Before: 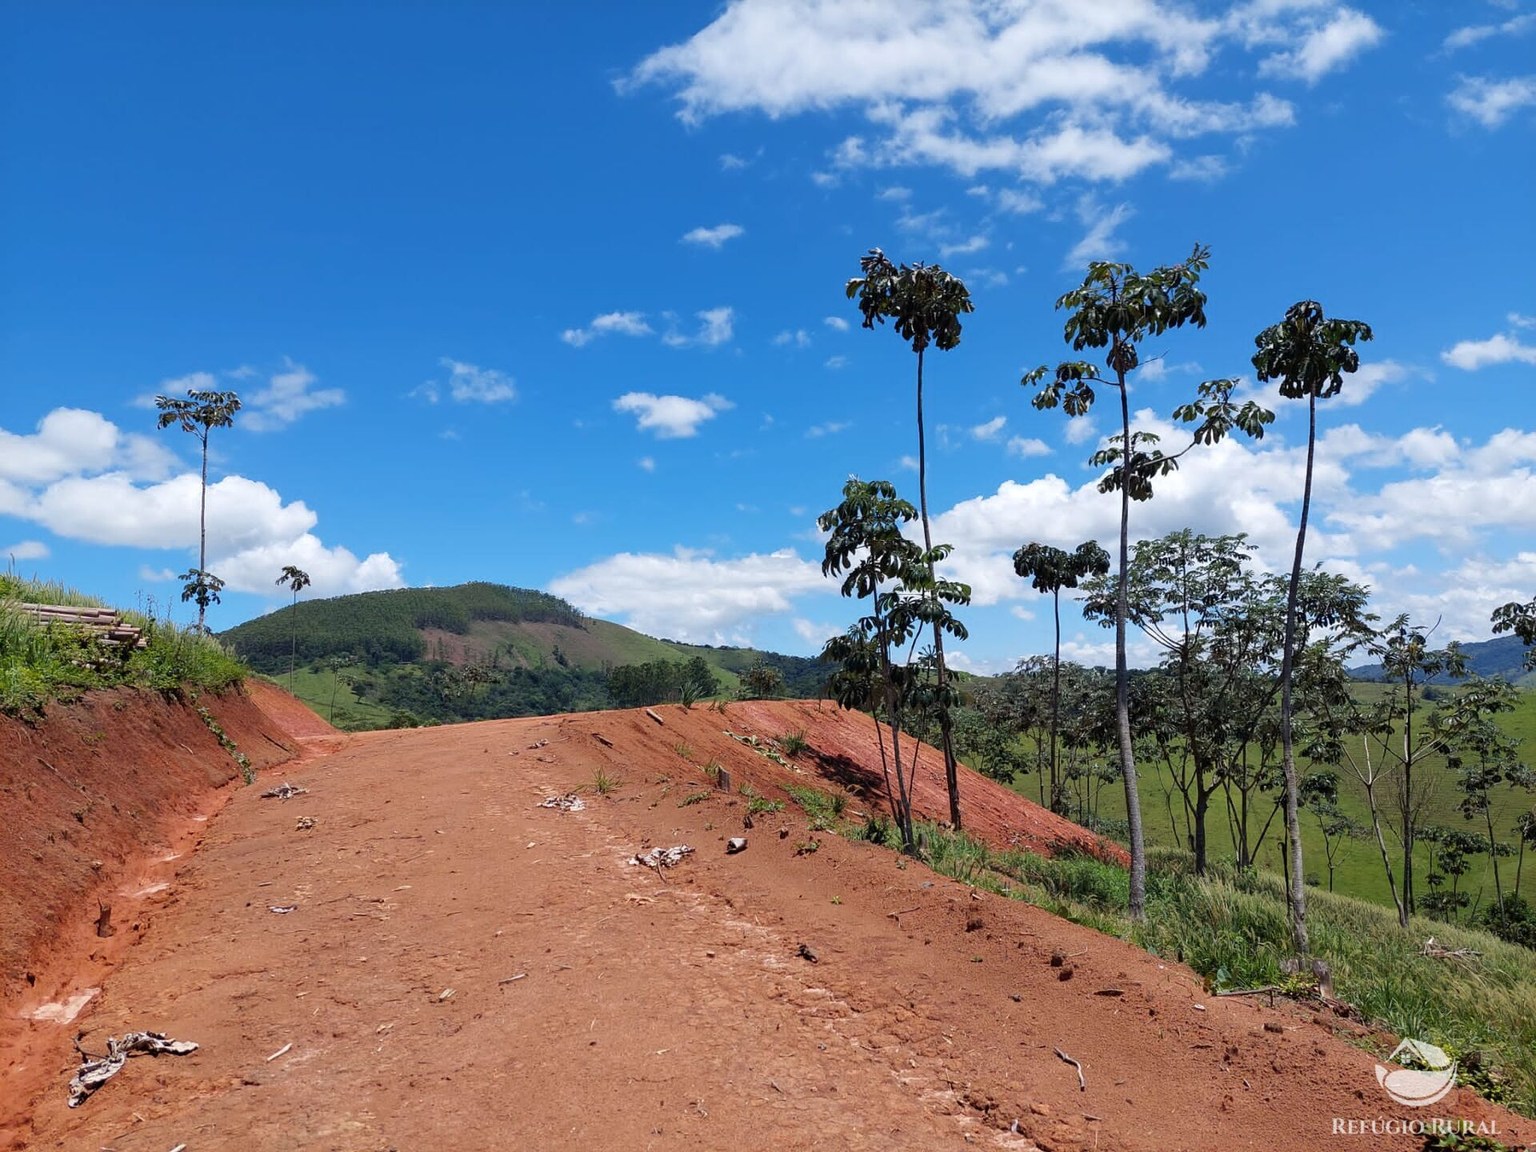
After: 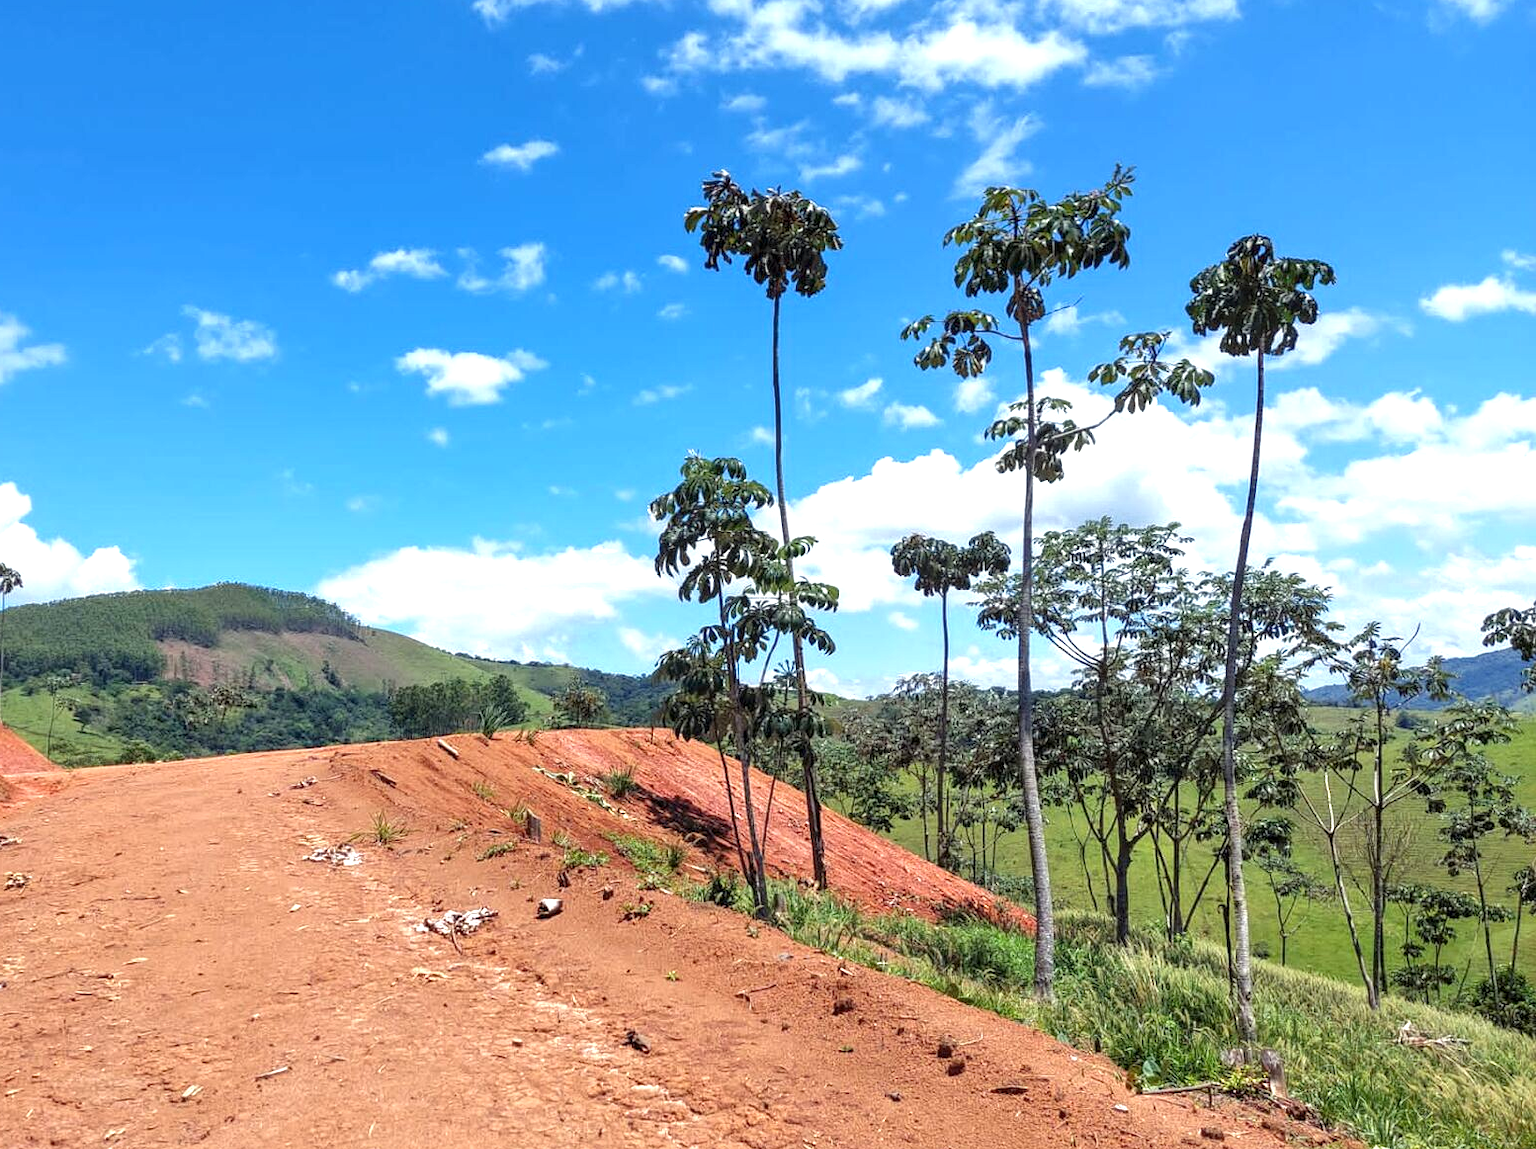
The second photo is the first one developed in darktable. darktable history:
color correction: highlights a* -2.49, highlights b* 2.26
exposure: black level correction 0, exposure 1.278 EV, compensate highlight preservation false
crop: left 19.034%, top 9.597%, right 0%, bottom 9.572%
tone equalizer: -8 EV -0.001 EV, -7 EV 0.004 EV, -6 EV -0.03 EV, -5 EV 0.012 EV, -4 EV -0.015 EV, -3 EV 0.035 EV, -2 EV -0.092 EV, -1 EV -0.304 EV, +0 EV -0.552 EV, mask exposure compensation -0.51 EV
local contrast: on, module defaults
